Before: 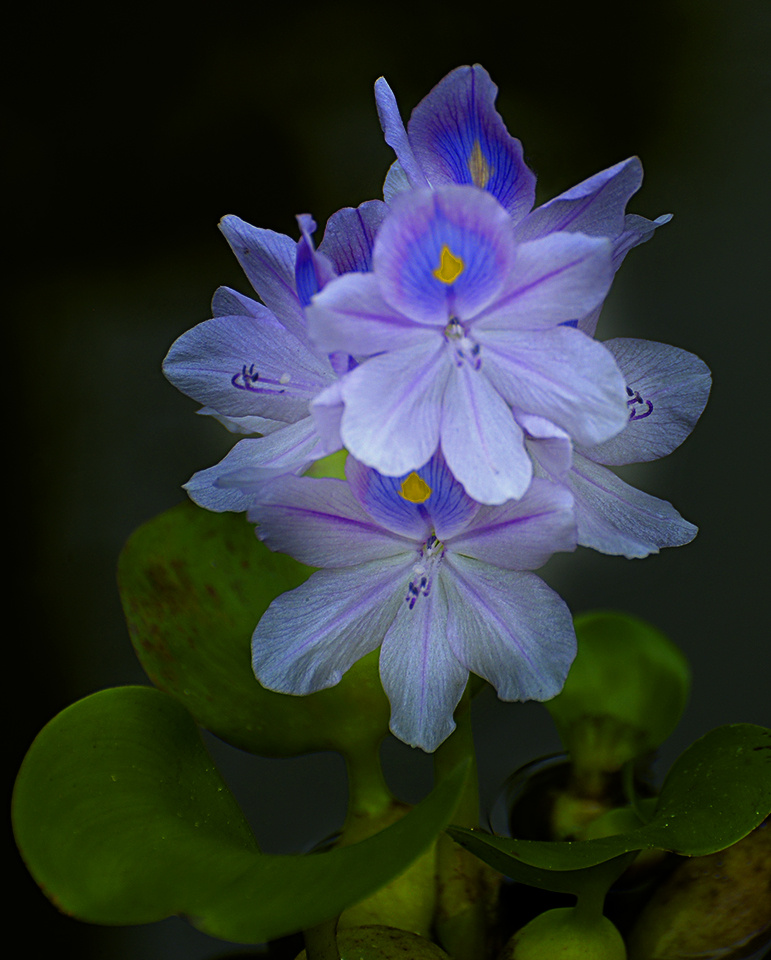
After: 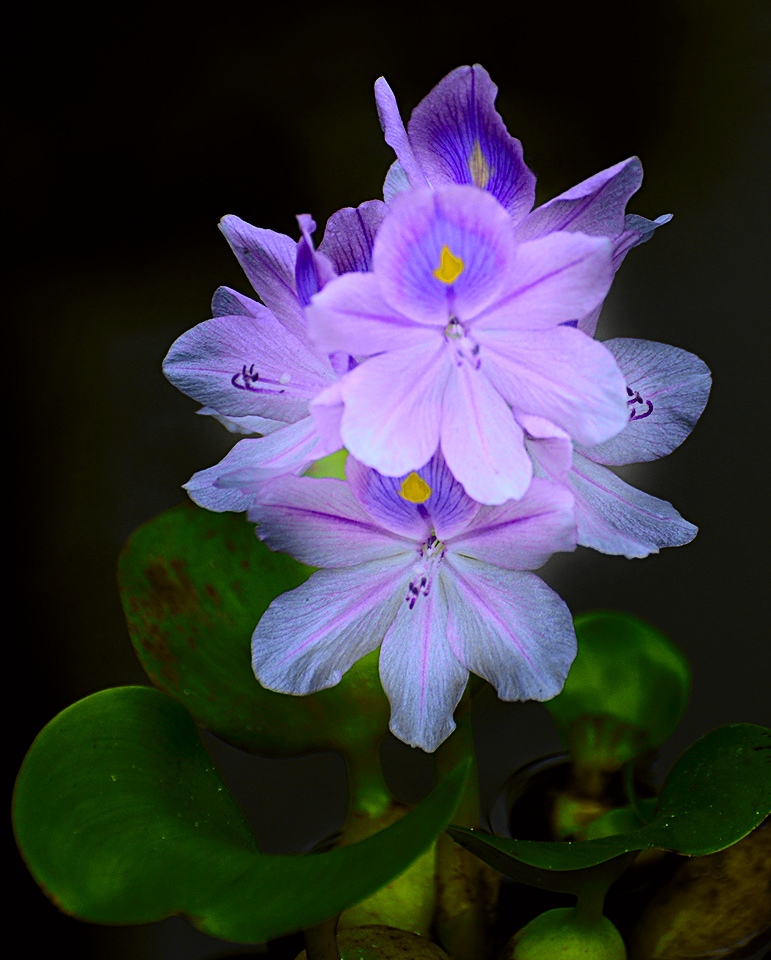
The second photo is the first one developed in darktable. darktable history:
white balance: red 1.042, blue 1.17
tone curve: curves: ch0 [(0.014, 0) (0.13, 0.09) (0.227, 0.211) (0.33, 0.395) (0.494, 0.615) (0.662, 0.76) (0.795, 0.846) (1, 0.969)]; ch1 [(0, 0) (0.366, 0.367) (0.447, 0.416) (0.473, 0.484) (0.504, 0.502) (0.525, 0.518) (0.564, 0.601) (0.634, 0.66) (0.746, 0.804) (1, 1)]; ch2 [(0, 0) (0.333, 0.346) (0.375, 0.375) (0.424, 0.43) (0.476, 0.498) (0.496, 0.505) (0.517, 0.522) (0.548, 0.548) (0.579, 0.618) (0.651, 0.674) (0.688, 0.728) (1, 1)], color space Lab, independent channels, preserve colors none
